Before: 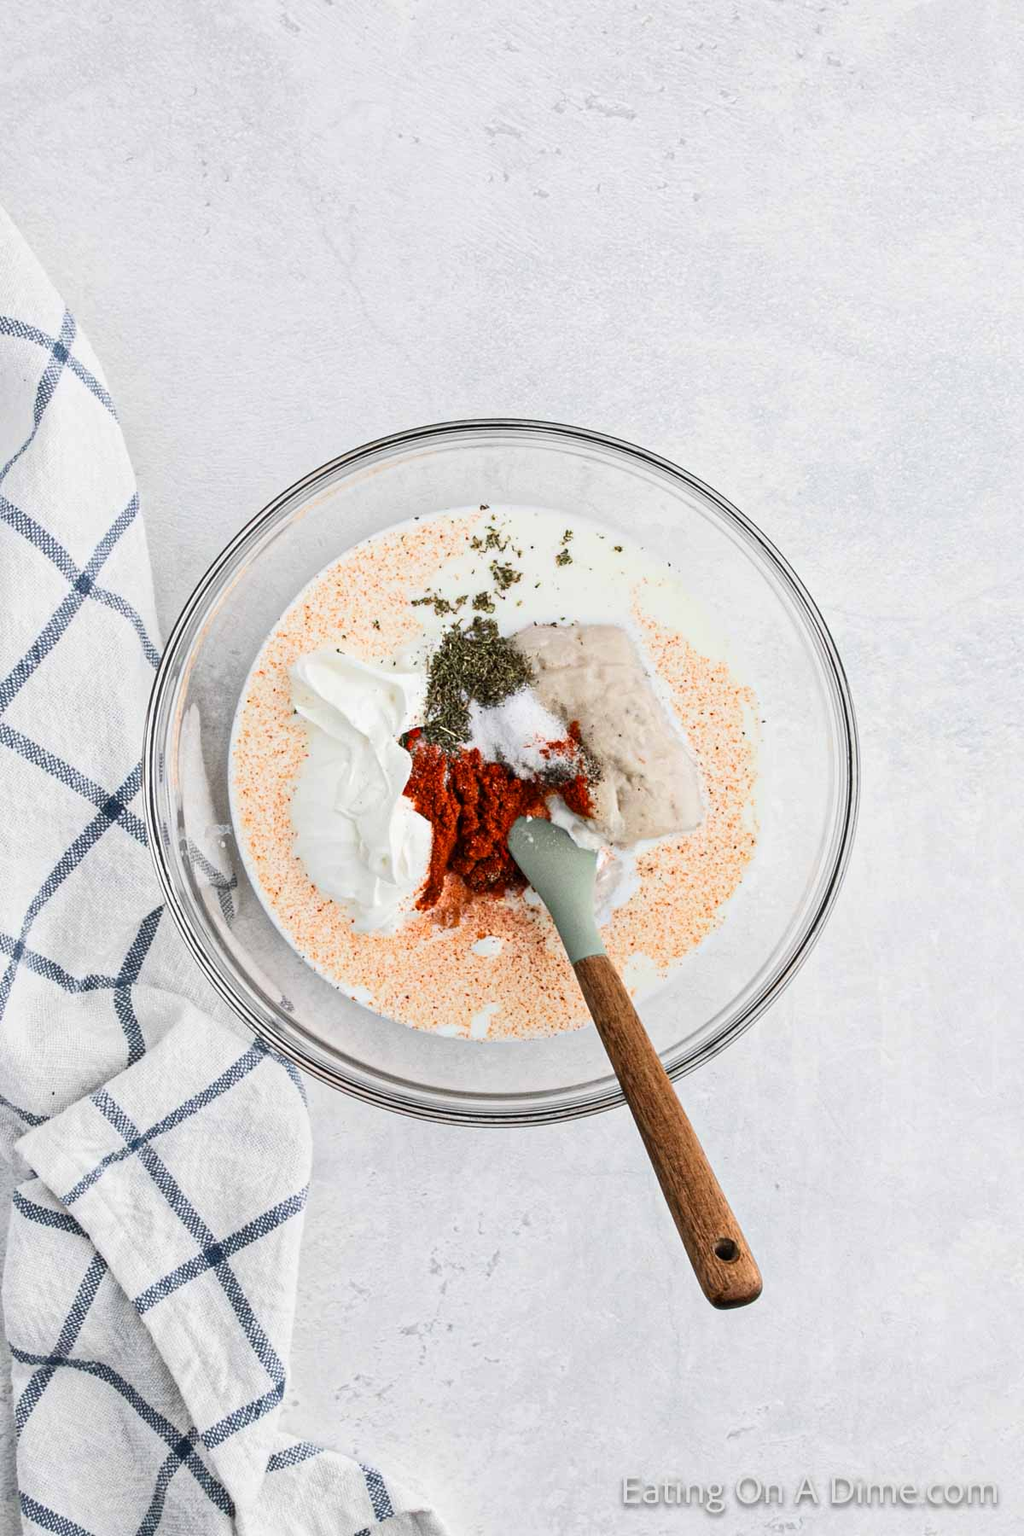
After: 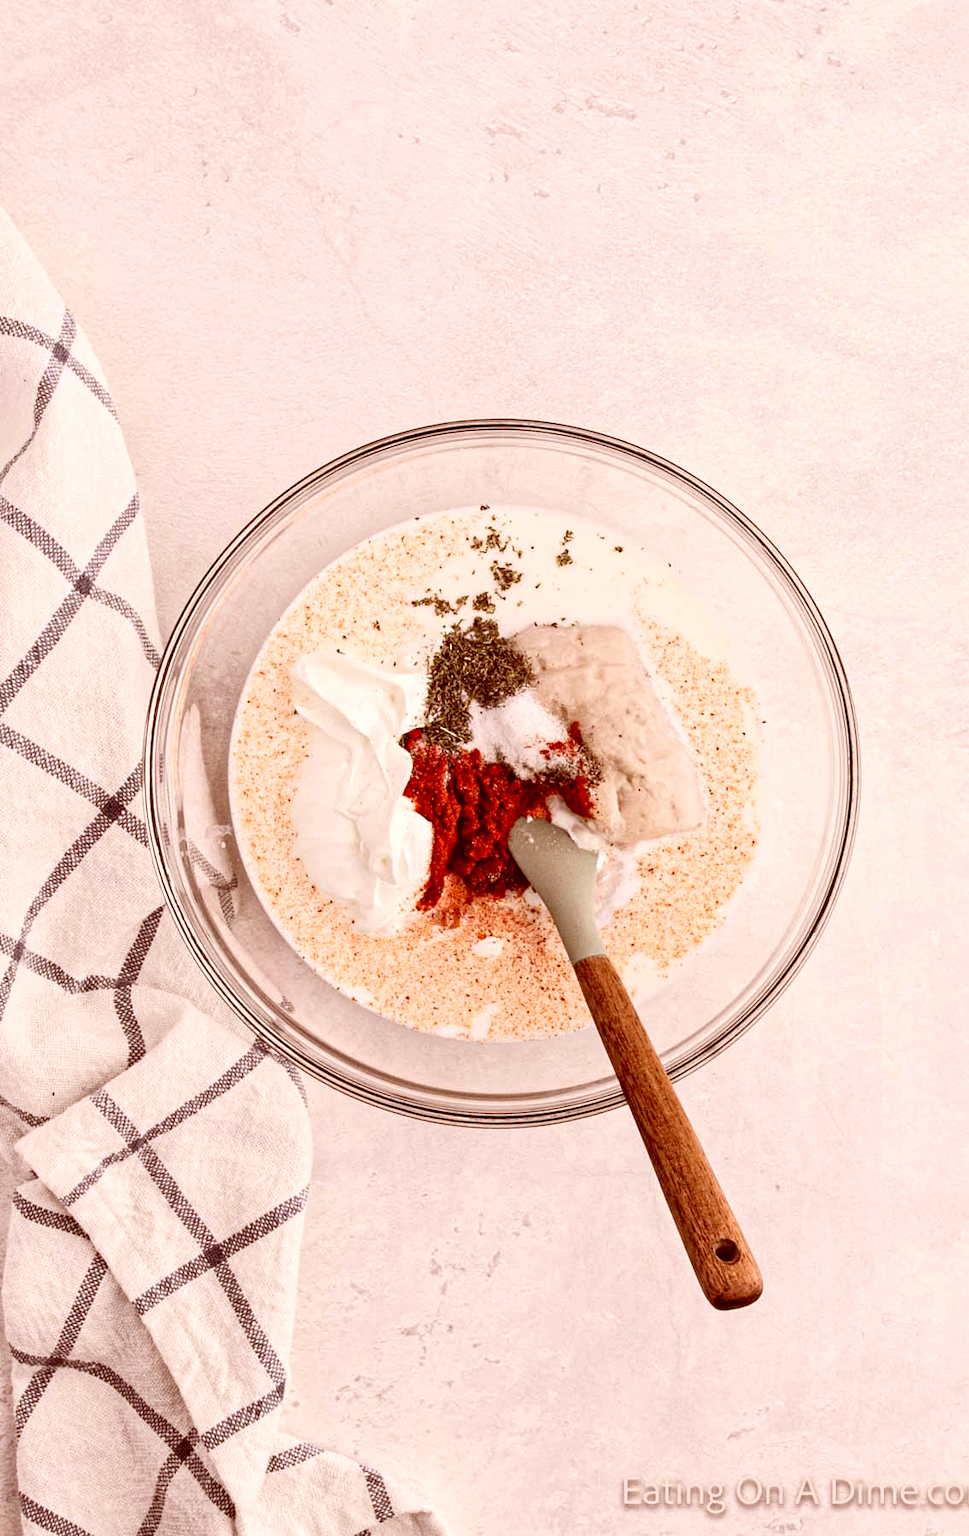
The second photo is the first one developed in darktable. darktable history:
crop and rotate: left 0%, right 5.383%
exposure: black level correction 0.007, exposure 0.156 EV, compensate exposure bias true, compensate highlight preservation false
color correction: highlights a* 9.07, highlights b* 9.07, shadows a* 39.78, shadows b* 39.34, saturation 0.778
